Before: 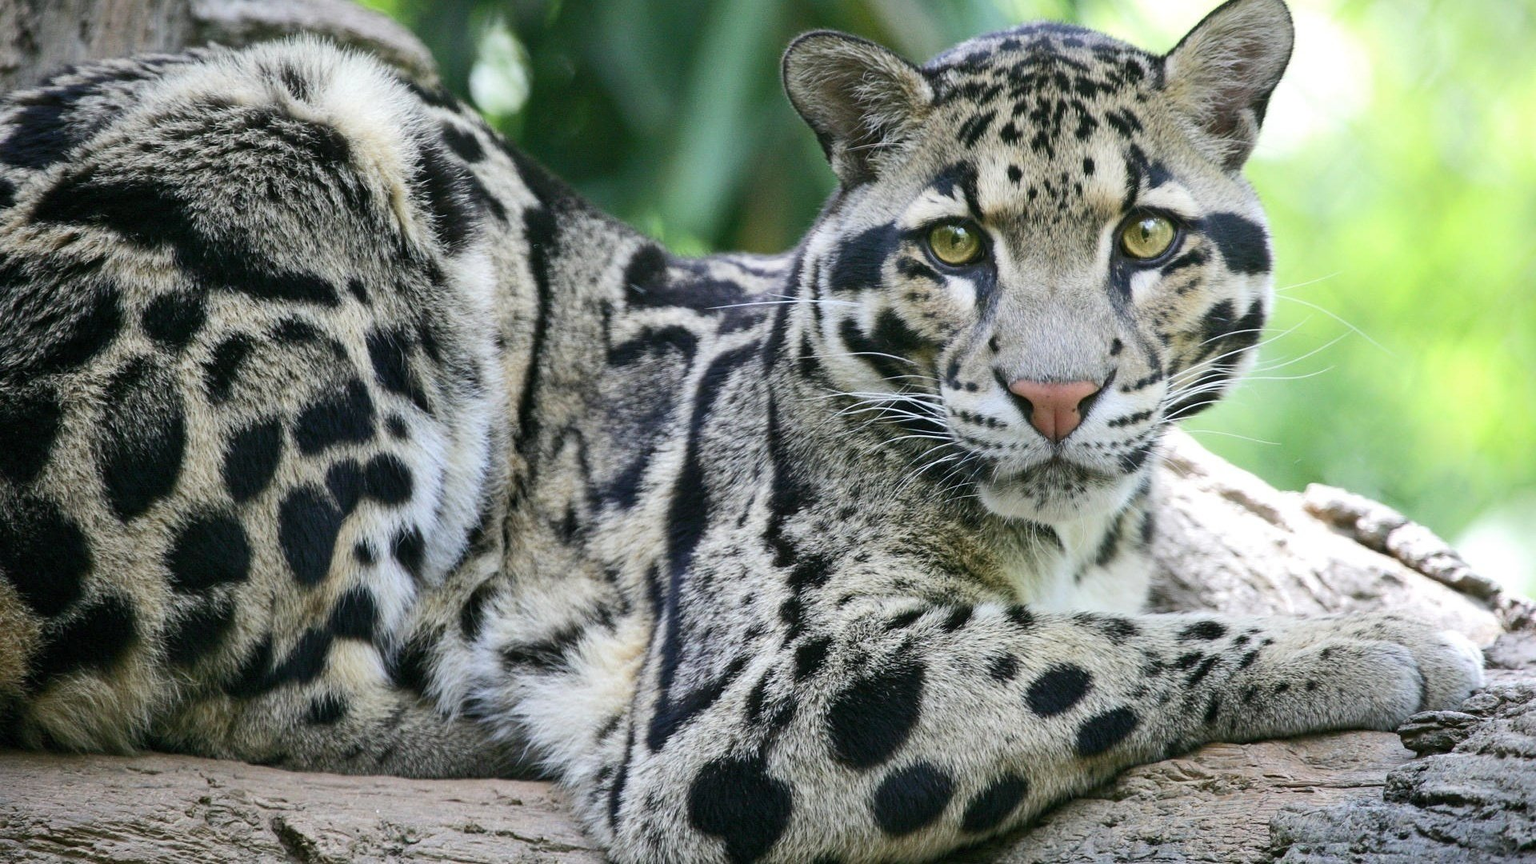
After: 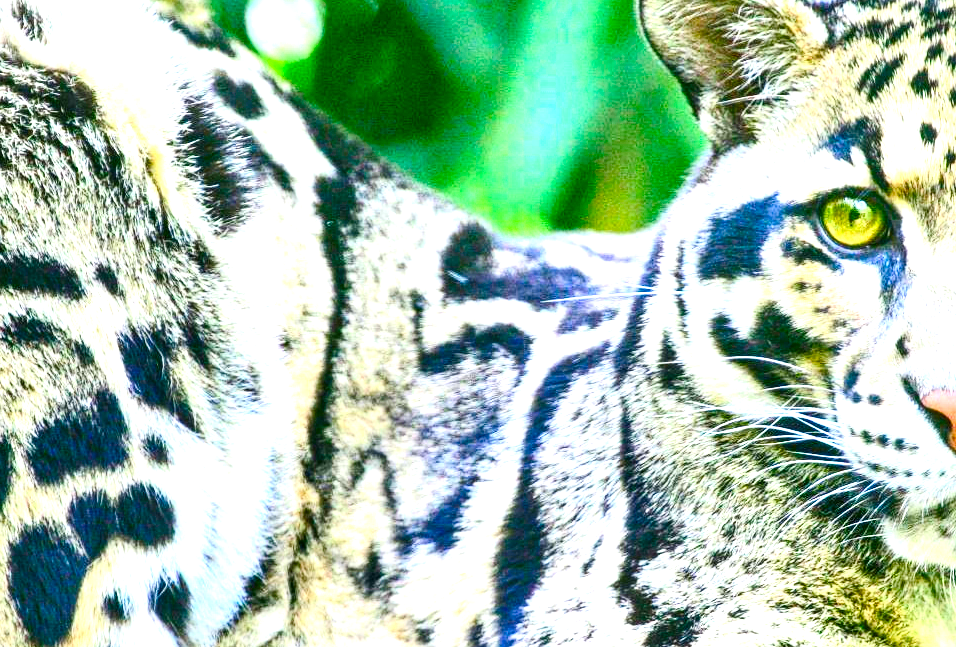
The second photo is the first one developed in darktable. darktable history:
exposure: black level correction 0, exposure 1.486 EV, compensate highlight preservation false
tone equalizer: -8 EV -0.401 EV, -7 EV -0.397 EV, -6 EV -0.354 EV, -5 EV -0.249 EV, -3 EV 0.243 EV, -2 EV 0.312 EV, -1 EV 0.403 EV, +0 EV 0.399 EV
local contrast: detail 130%
color balance rgb: power › hue 326.74°, perceptual saturation grading › global saturation 27.885%, perceptual saturation grading › highlights -25.258%, perceptual saturation grading › mid-tones 24.81%, perceptual saturation grading › shadows 50.17%
contrast brightness saturation: contrast 0.259, brightness 0.024, saturation 0.881
crop: left 17.75%, top 7.795%, right 32.445%, bottom 32.252%
